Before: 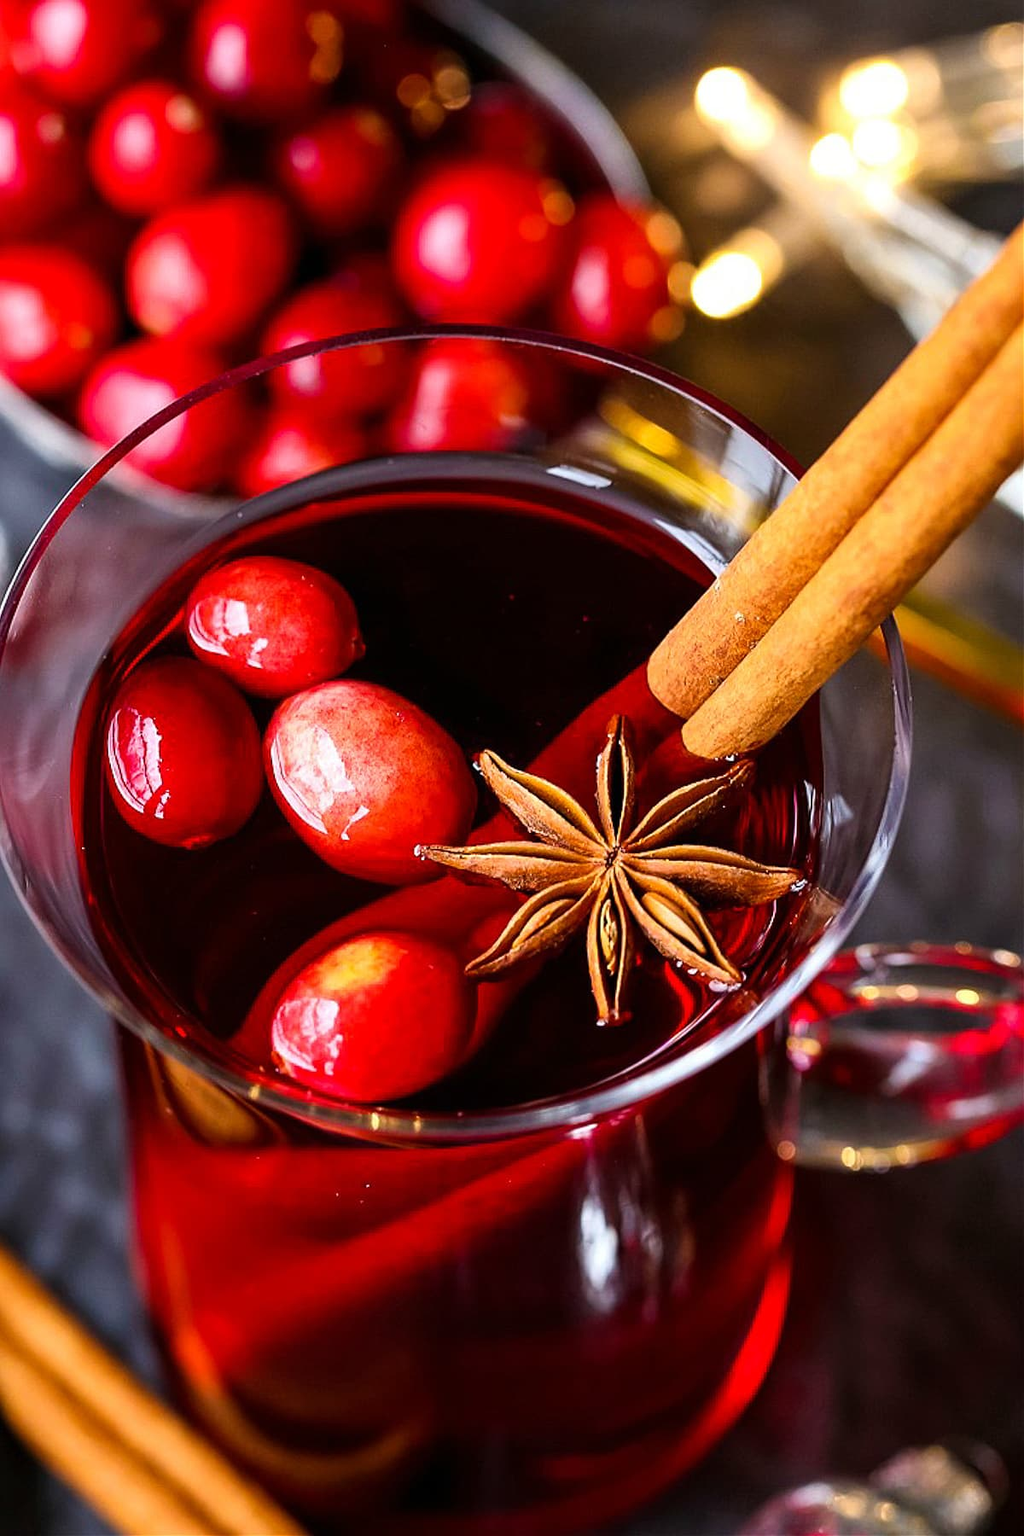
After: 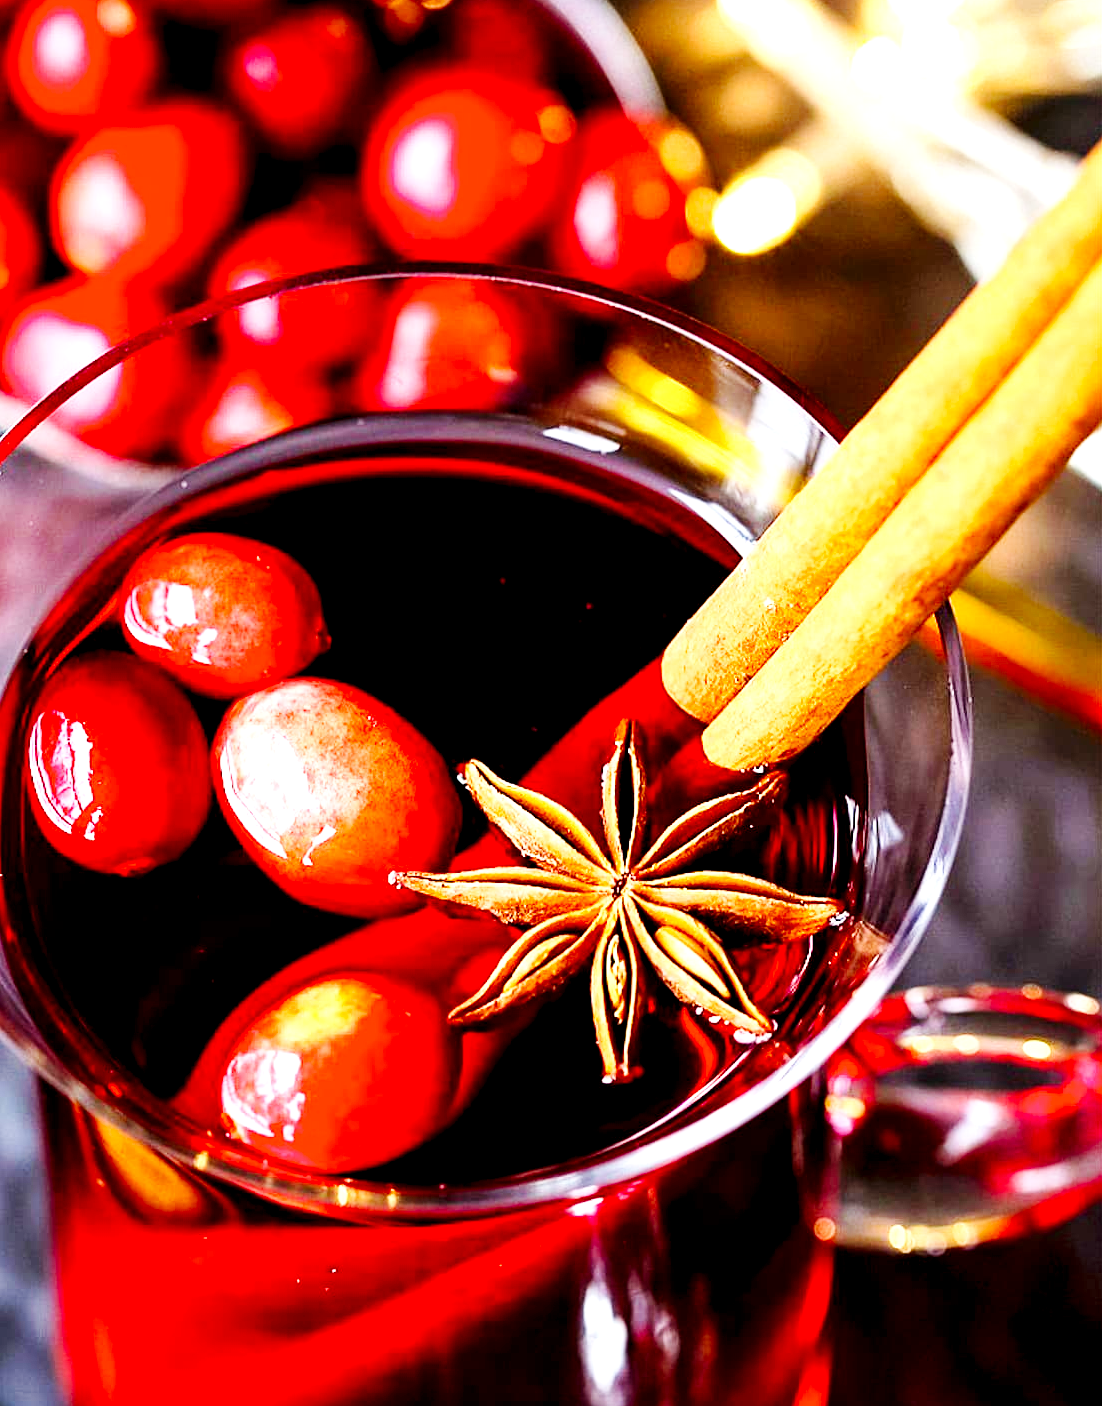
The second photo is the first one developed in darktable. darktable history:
crop: left 8.096%, top 6.614%, bottom 15.223%
local contrast: mode bilateral grid, contrast 9, coarseness 26, detail 111%, midtone range 0.2
base curve: curves: ch0 [(0, 0) (0.032, 0.025) (0.121, 0.166) (0.206, 0.329) (0.605, 0.79) (1, 1)], preserve colors none
exposure: black level correction 0.008, exposure 0.968 EV, compensate exposure bias true, compensate highlight preservation false
